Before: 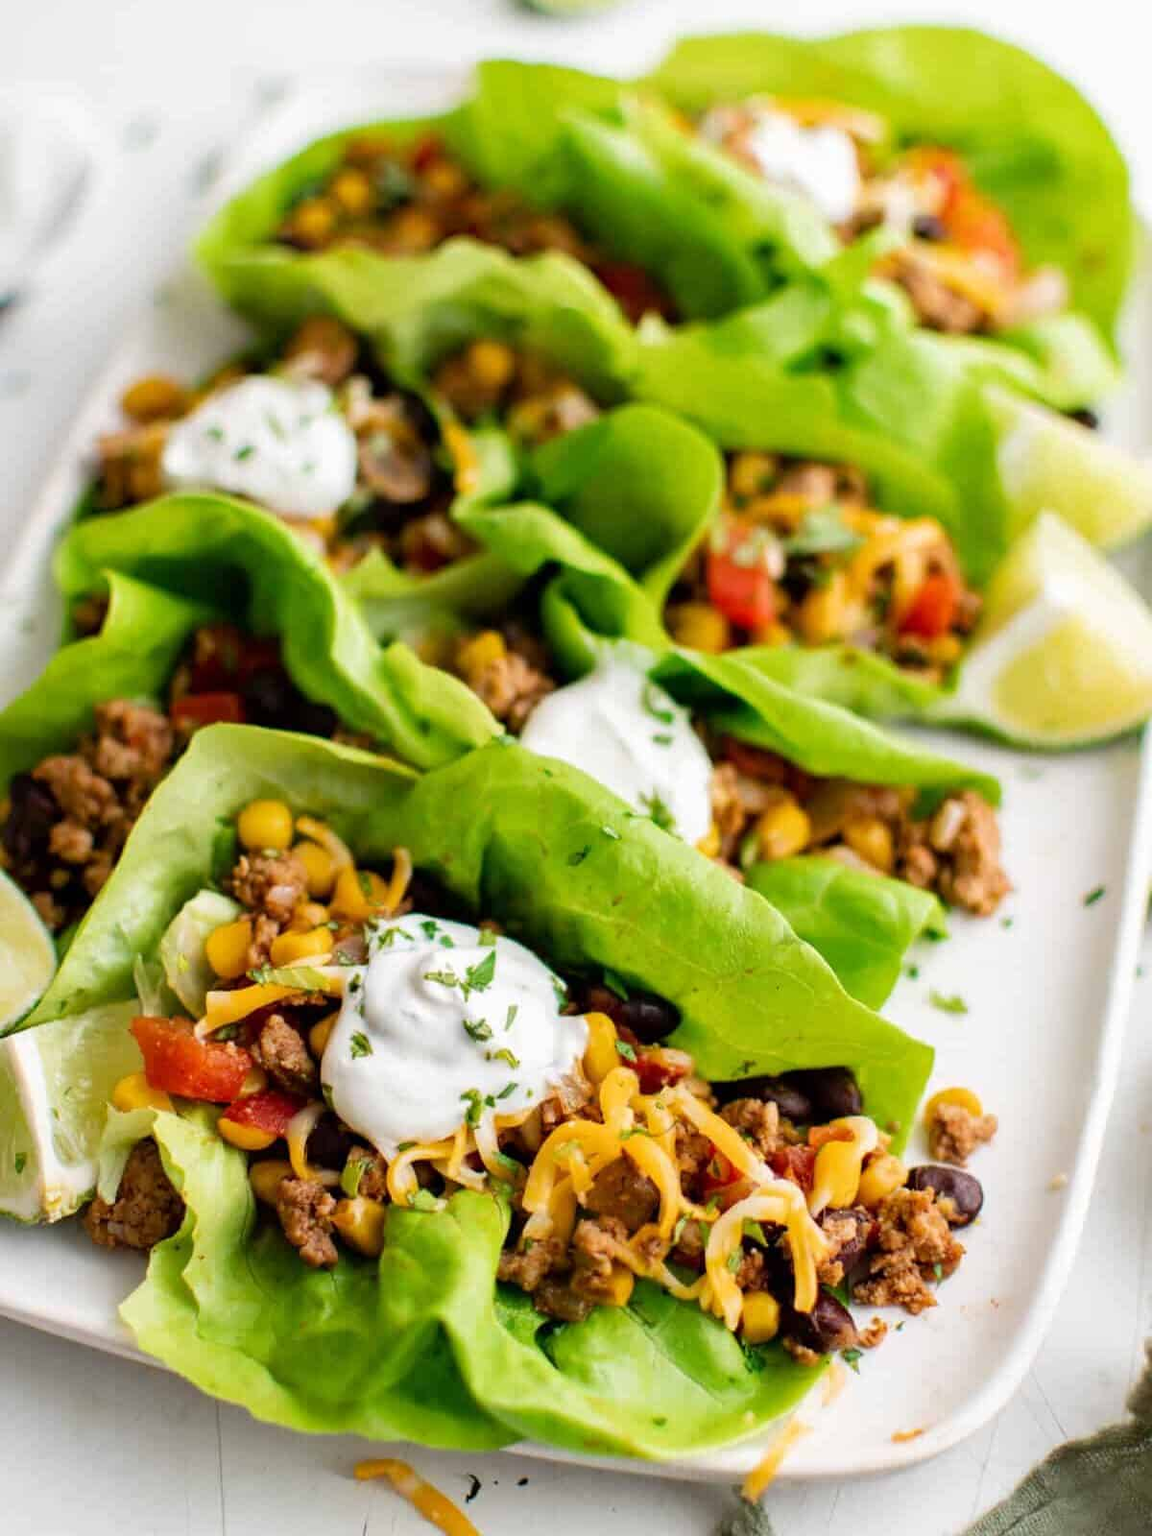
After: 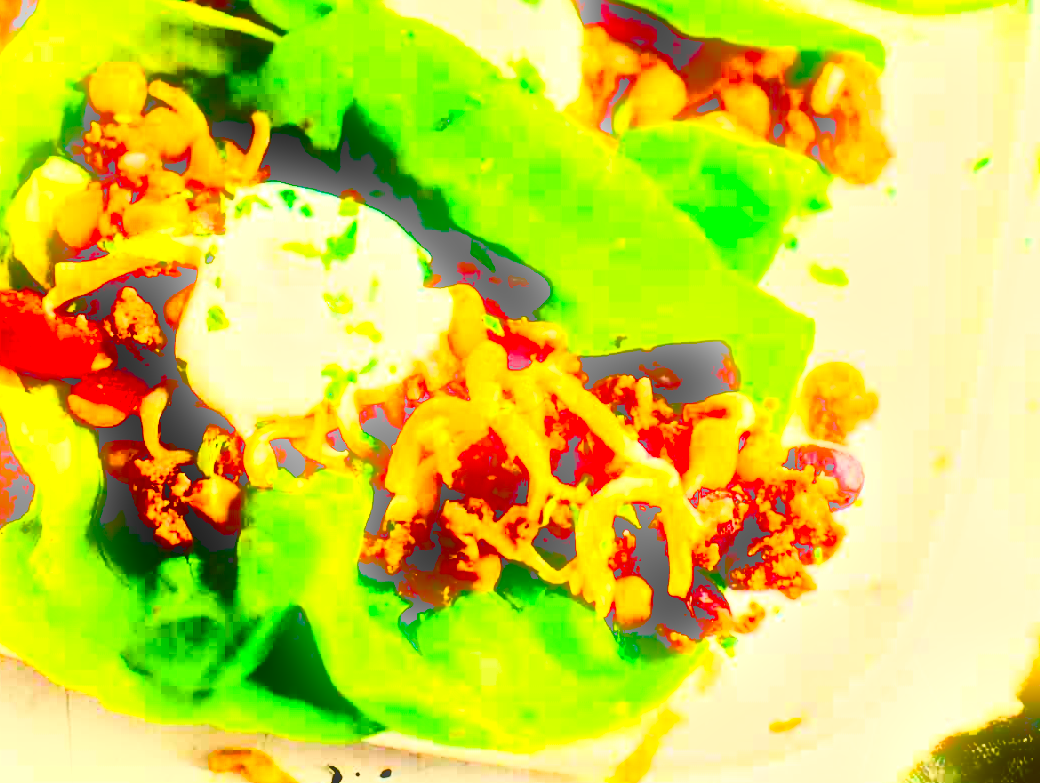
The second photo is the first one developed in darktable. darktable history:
white balance: red 1.029, blue 0.92
crop and rotate: left 13.306%, top 48.129%, bottom 2.928%
exposure: black level correction 0.008, exposure 0.979 EV, compensate highlight preservation false
color balance rgb: shadows lift › luminance -9.41%, highlights gain › luminance 17.6%, global offset › luminance -1.45%, perceptual saturation grading › highlights -17.77%, perceptual saturation grading › mid-tones 33.1%, perceptual saturation grading › shadows 50.52%, global vibrance 24.22%
bloom: size 9%, threshold 100%, strength 7%
contrast brightness saturation: contrast 0.77, brightness -1, saturation 1
